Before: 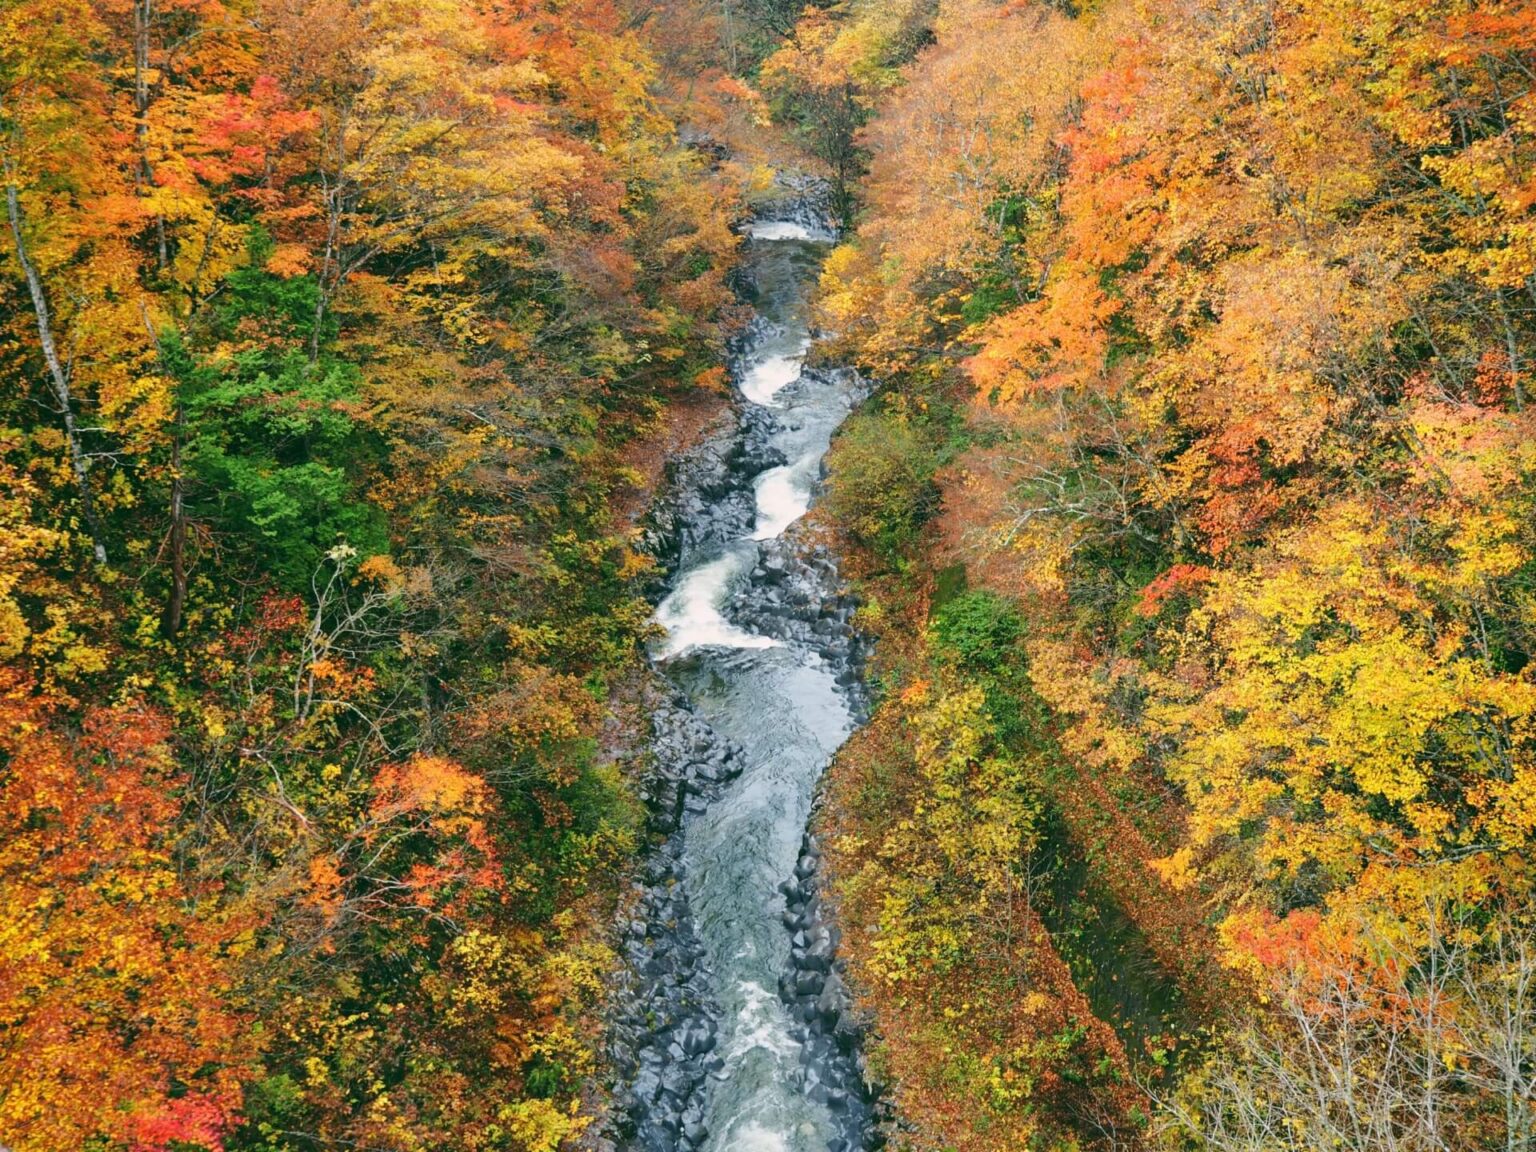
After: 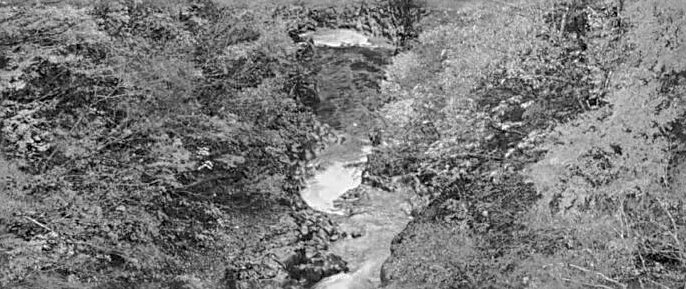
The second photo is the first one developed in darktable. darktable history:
local contrast: on, module defaults
monochrome: on, module defaults
crop: left 28.64%, top 16.832%, right 26.637%, bottom 58.055%
shadows and highlights: shadows 25, white point adjustment -3, highlights -30
white balance: red 0.926, green 1.003, blue 1.133
sharpen: radius 2.543, amount 0.636
color balance rgb: perceptual saturation grading › global saturation 25%, perceptual brilliance grading › mid-tones 10%, perceptual brilliance grading › shadows 15%, global vibrance 20%
color balance: output saturation 110%
